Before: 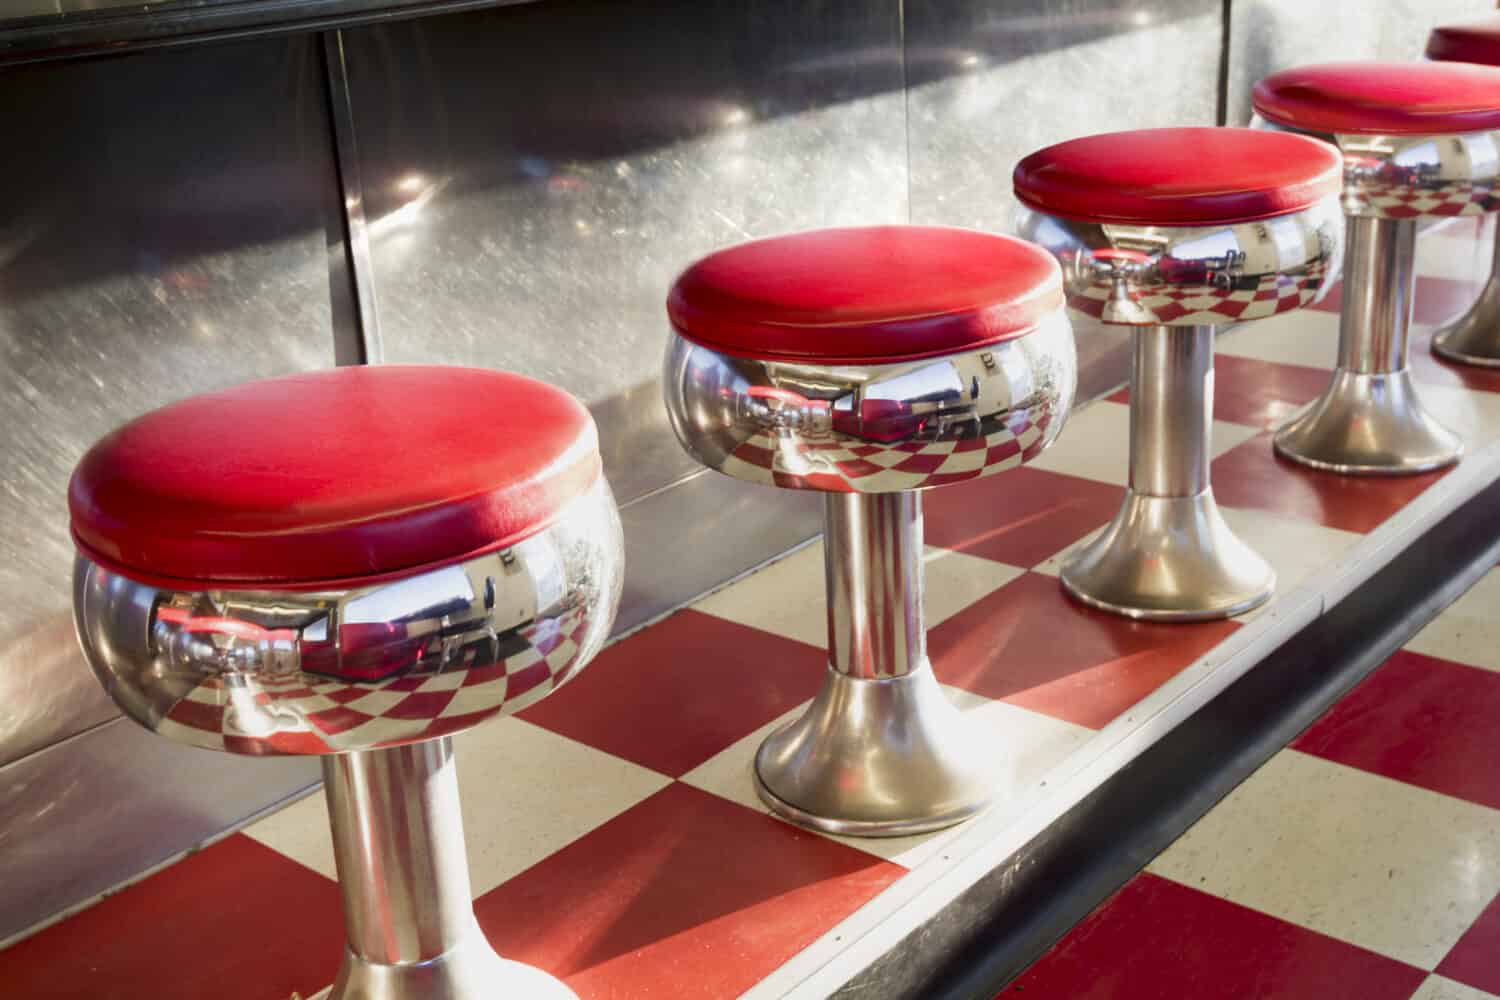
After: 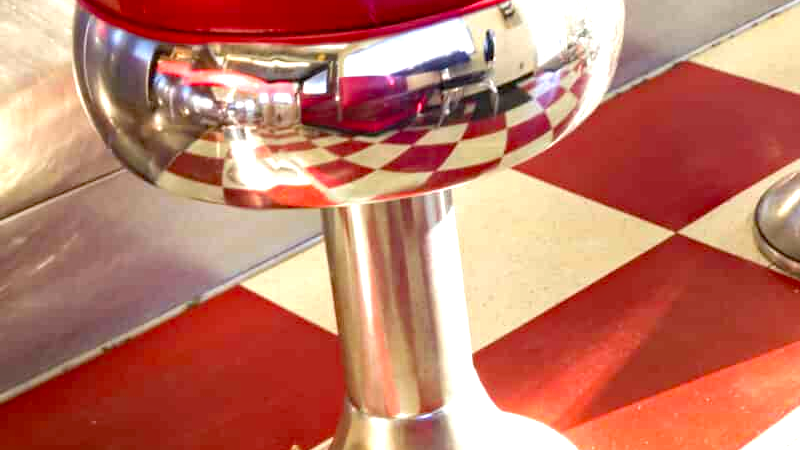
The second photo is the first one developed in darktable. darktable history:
color balance: output saturation 110%
haze removal: compatibility mode true, adaptive false
crop and rotate: top 54.778%, right 46.61%, bottom 0.159%
white balance: red 1, blue 1
exposure: black level correction 0.001, exposure 1 EV, compensate highlight preservation false
